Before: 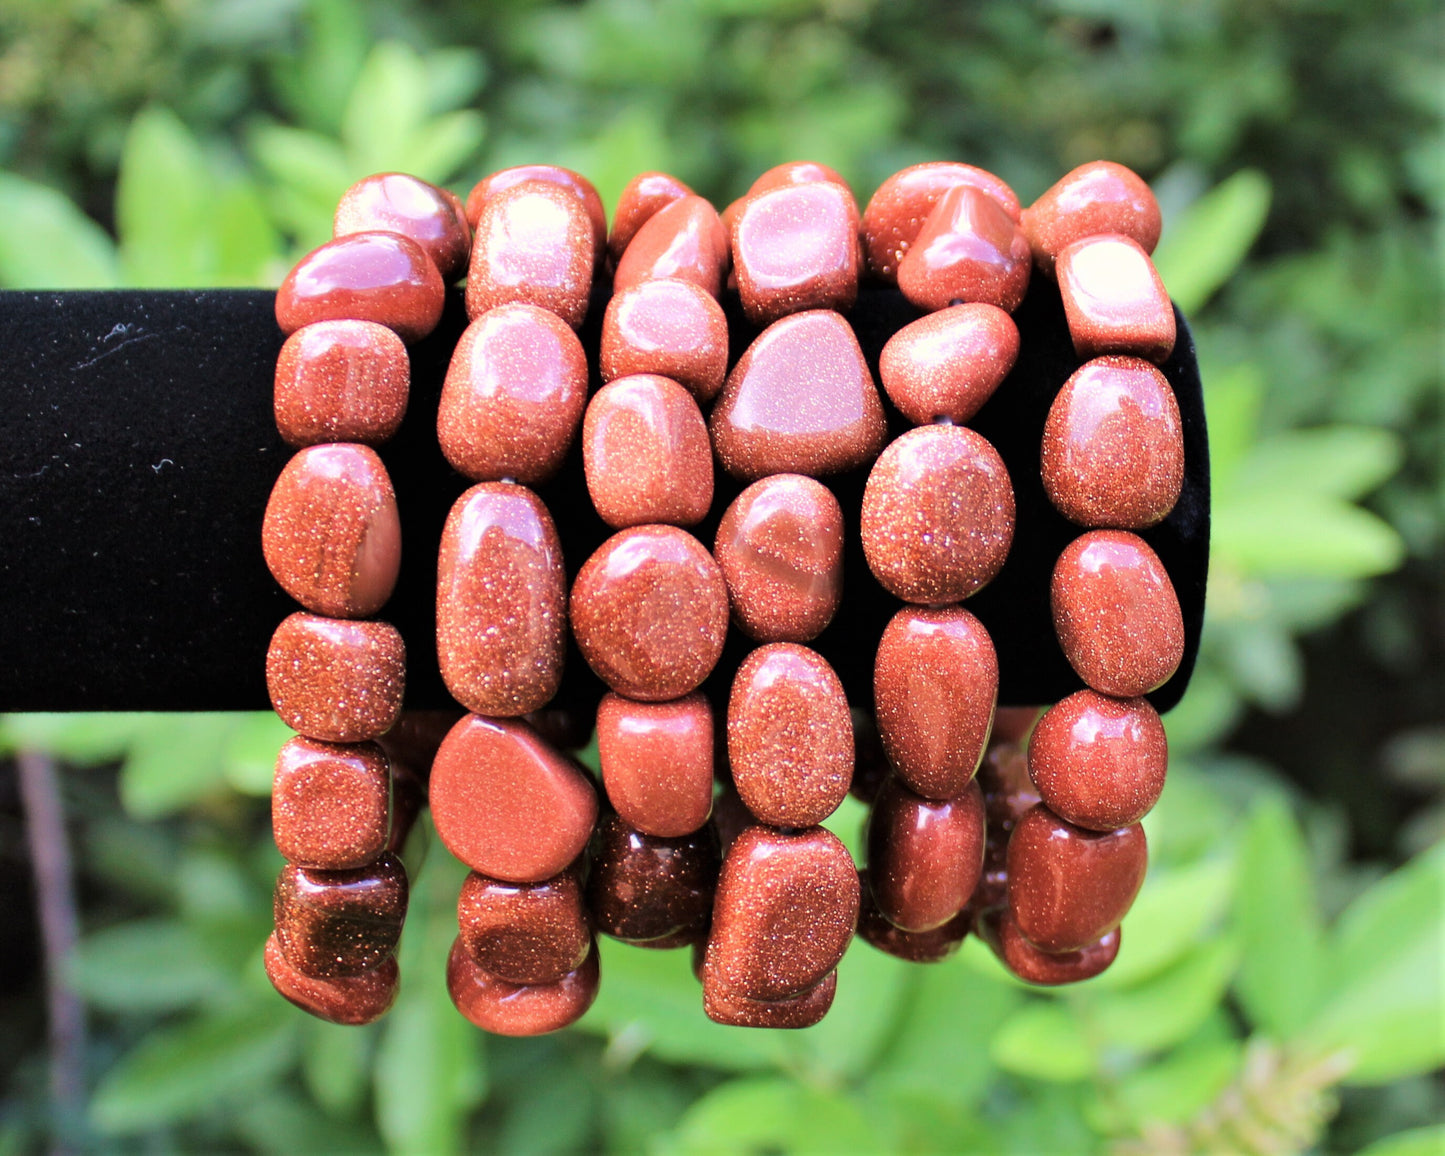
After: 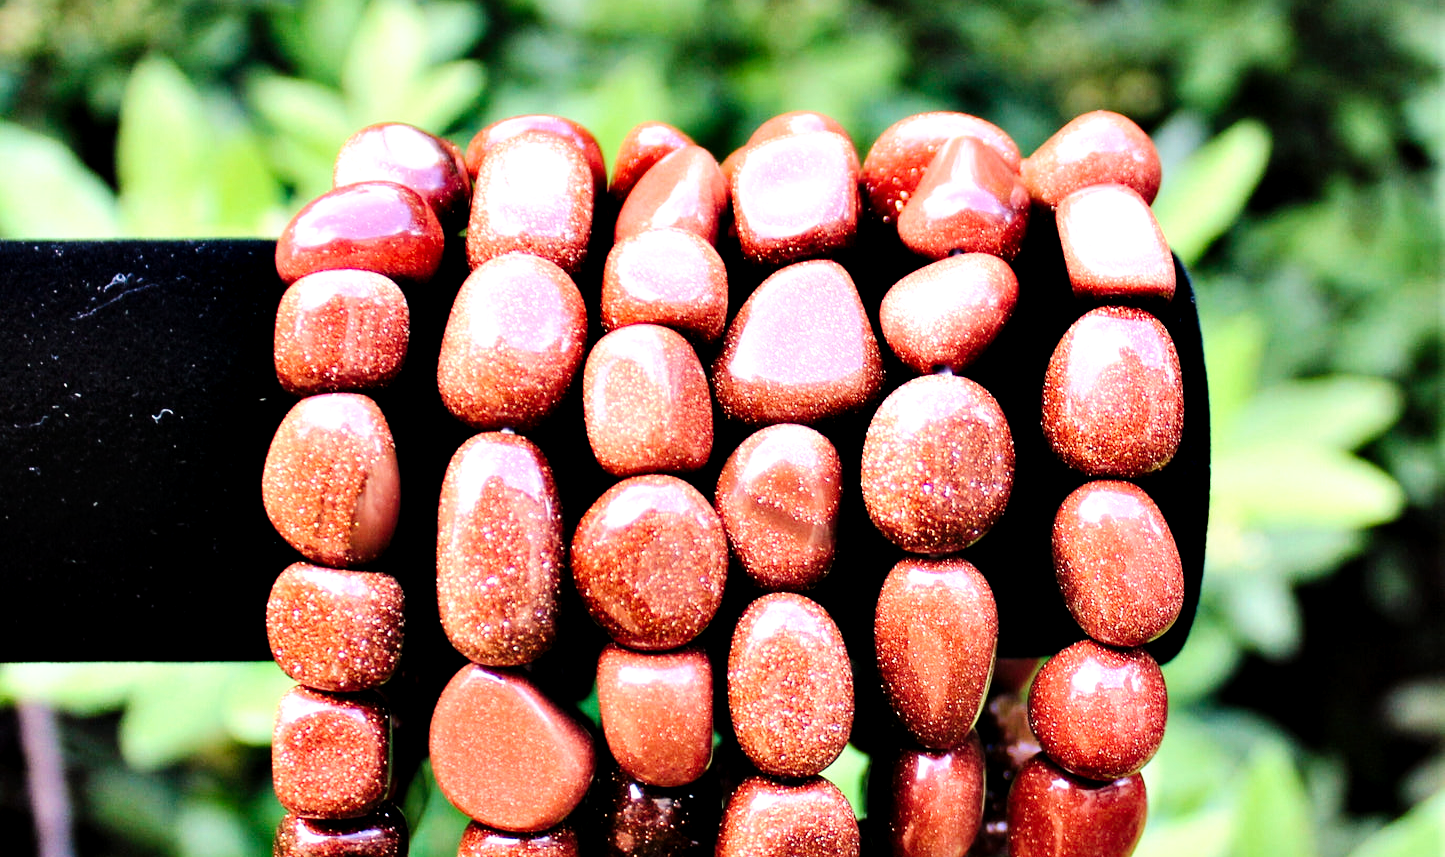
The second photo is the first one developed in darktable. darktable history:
crop: top 4.366%, bottom 21.419%
contrast equalizer: octaves 7, y [[0.6 ×6], [0.55 ×6], [0 ×6], [0 ×6], [0 ×6]]
tone equalizer: edges refinement/feathering 500, mask exposure compensation -1.57 EV, preserve details no
tone curve: curves: ch0 [(0, 0) (0.003, 0.004) (0.011, 0.006) (0.025, 0.011) (0.044, 0.017) (0.069, 0.029) (0.1, 0.047) (0.136, 0.07) (0.177, 0.121) (0.224, 0.182) (0.277, 0.257) (0.335, 0.342) (0.399, 0.432) (0.468, 0.526) (0.543, 0.621) (0.623, 0.711) (0.709, 0.792) (0.801, 0.87) (0.898, 0.951) (1, 1)], preserve colors none
